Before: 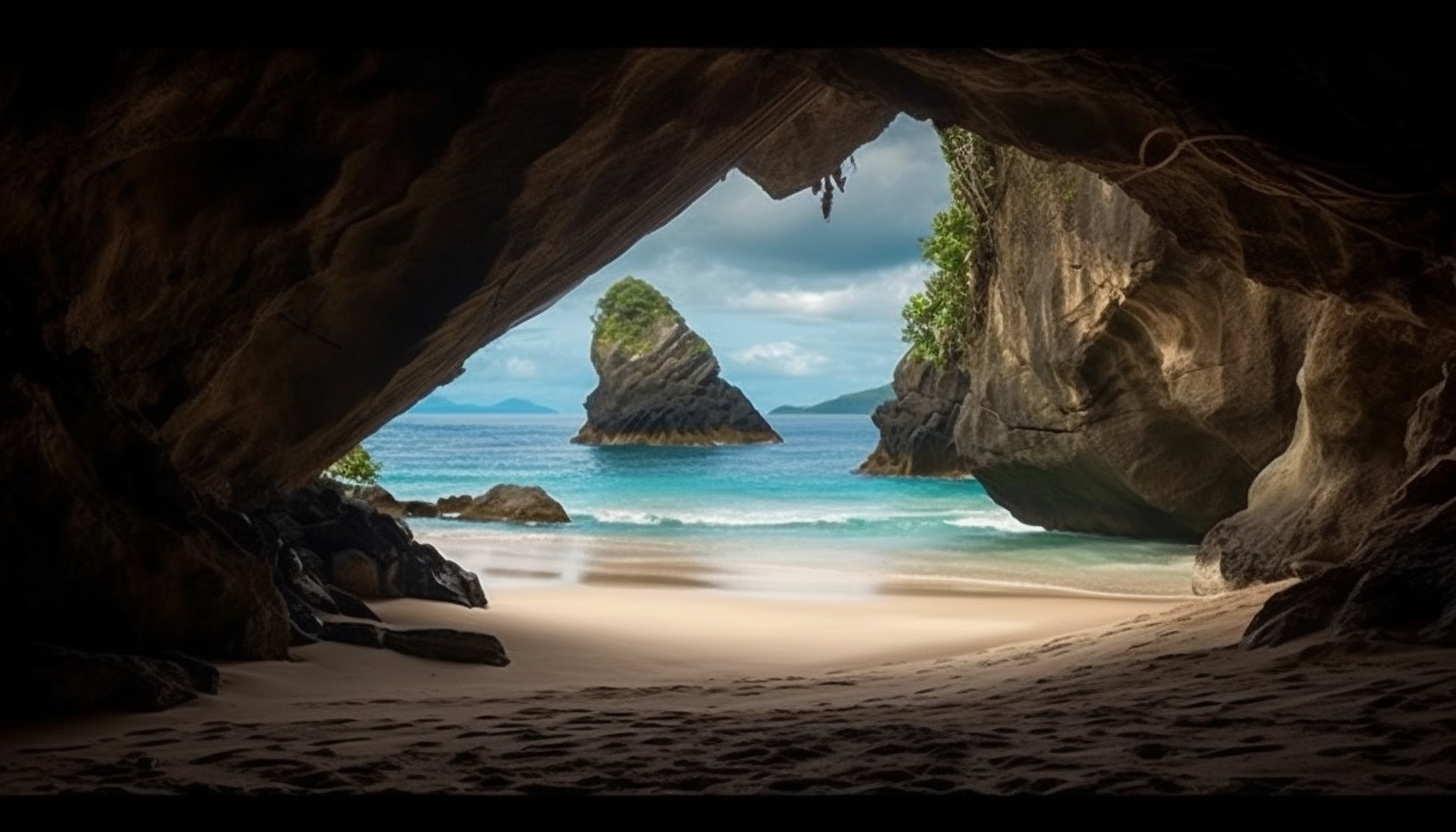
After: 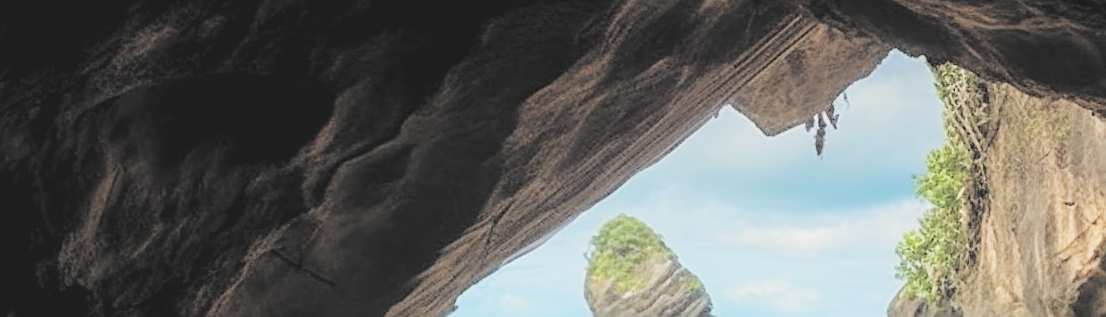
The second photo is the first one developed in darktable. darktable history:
crop: left 0.536%, top 7.651%, right 23.459%, bottom 54.184%
sharpen: on, module defaults
contrast brightness saturation: brightness 0.997
filmic rgb: black relative exposure -7.65 EV, white relative exposure 4.56 EV, hardness 3.61, preserve chrominance no, color science v3 (2019), use custom middle-gray values true
